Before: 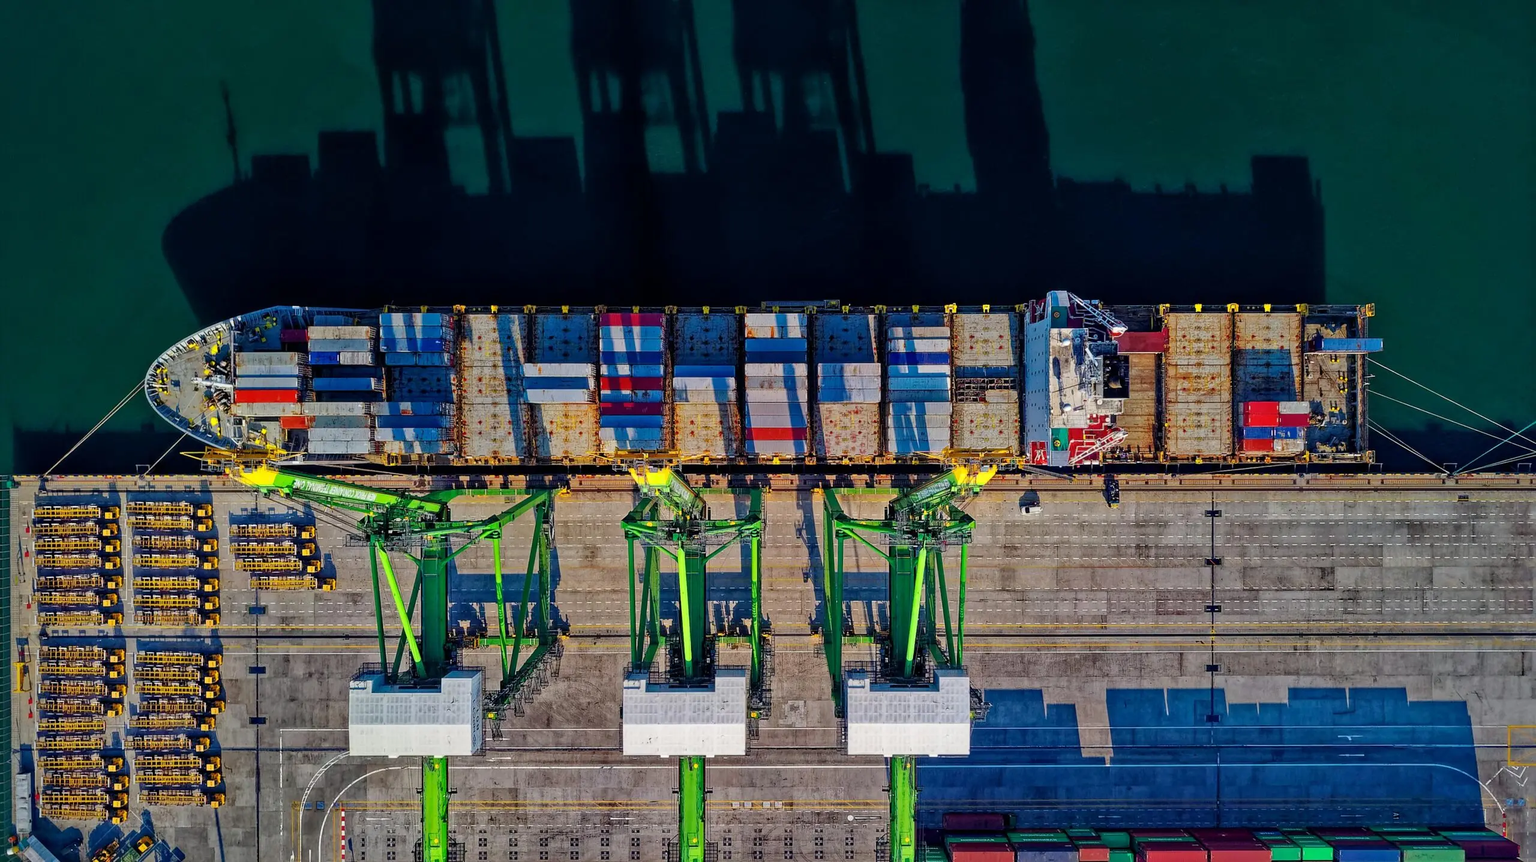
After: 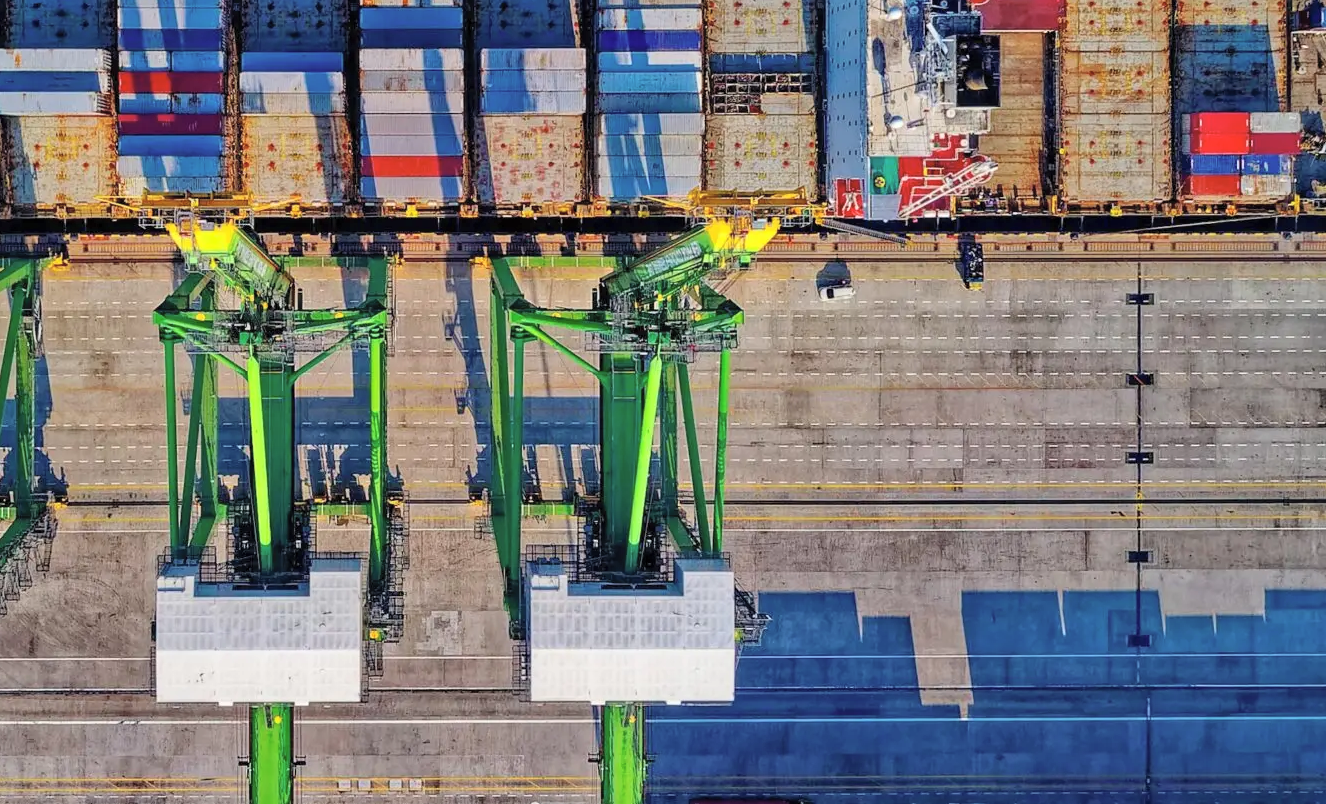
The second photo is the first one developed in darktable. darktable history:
crop: left 34.479%, top 38.822%, right 13.718%, bottom 5.172%
contrast brightness saturation: brightness 0.15
